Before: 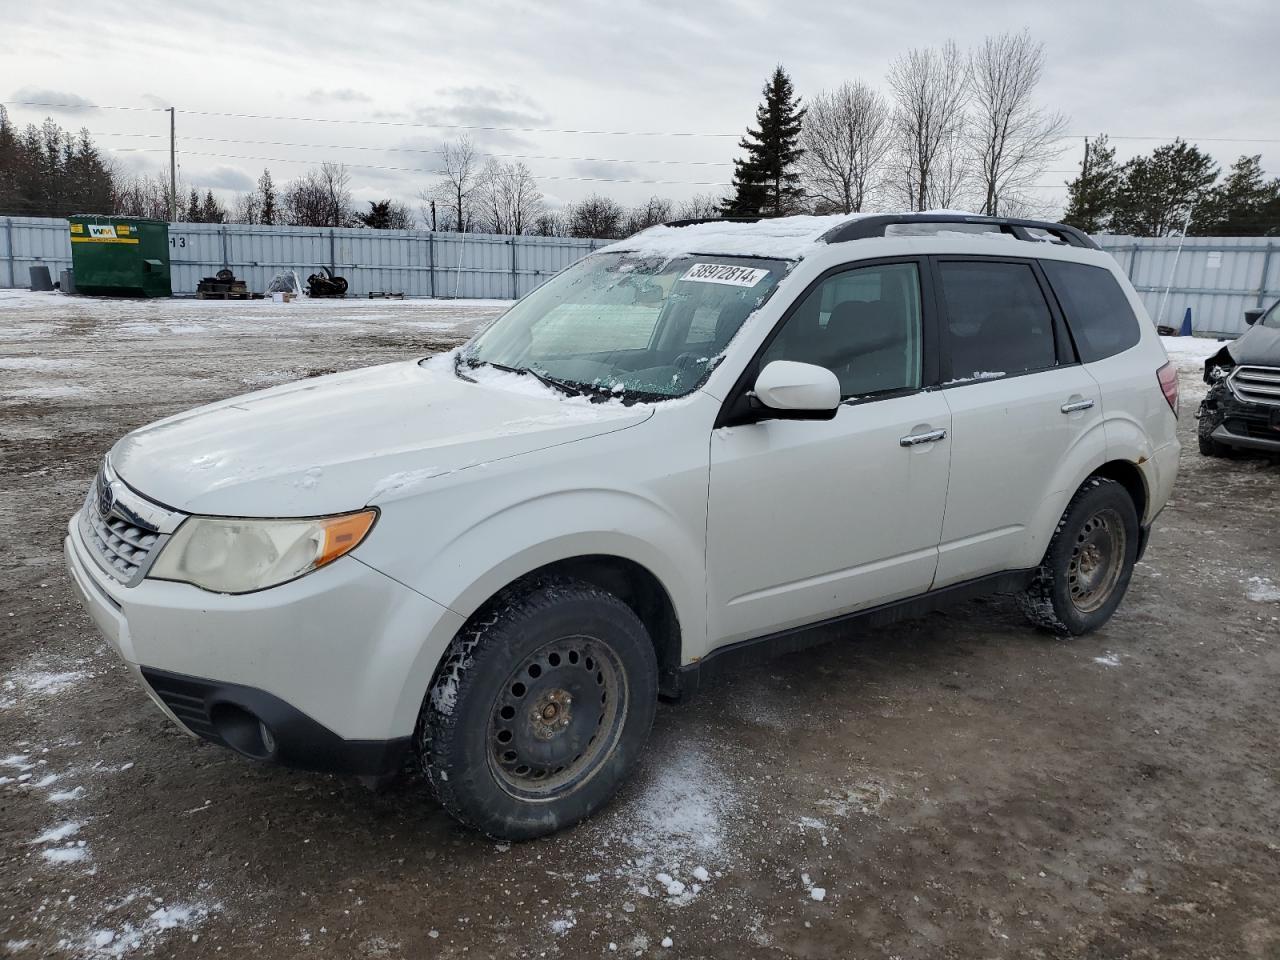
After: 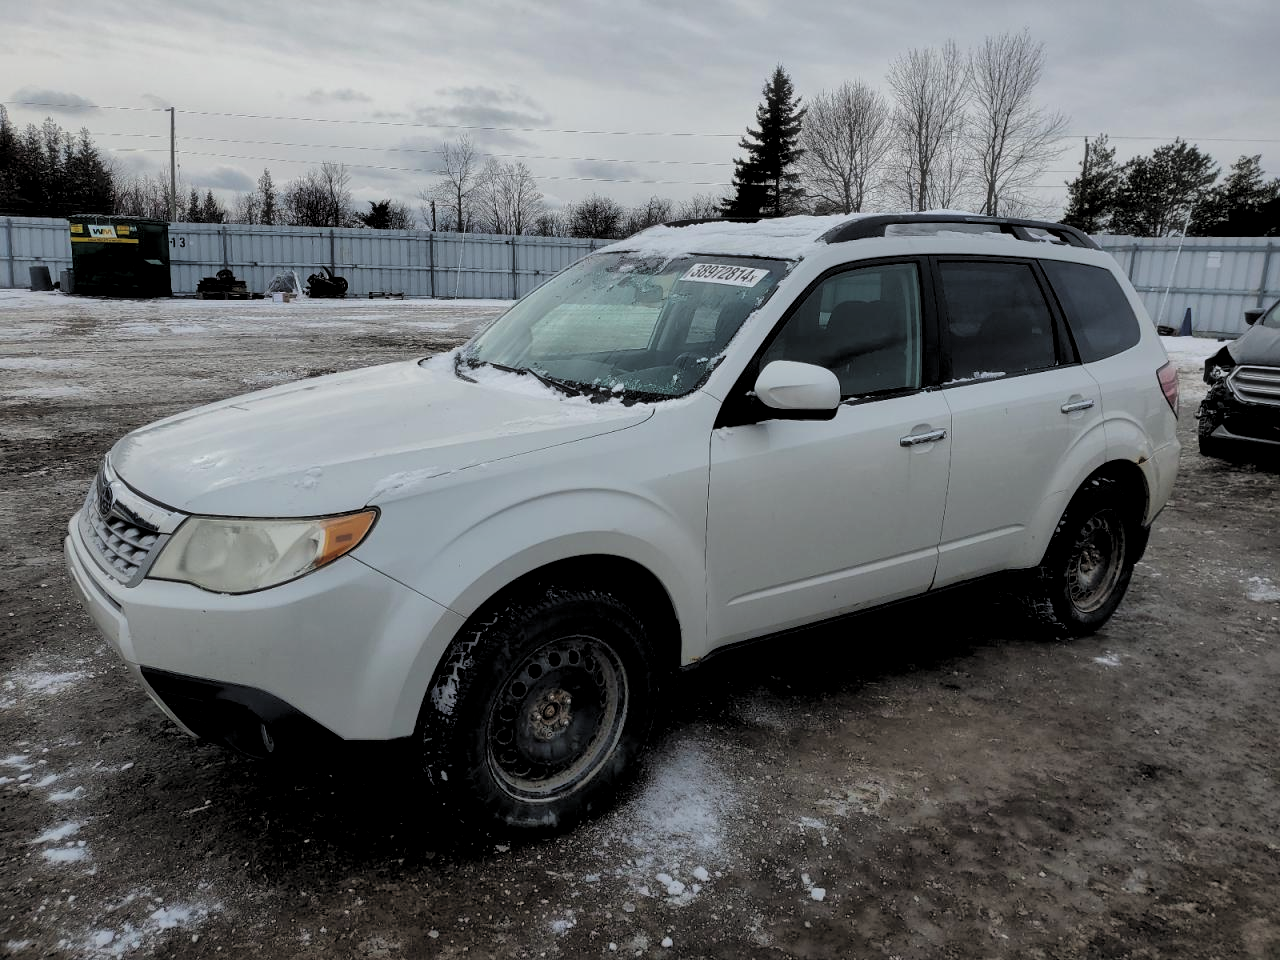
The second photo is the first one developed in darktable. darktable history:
shadows and highlights: on, module defaults
filmic rgb: black relative exposure -7.78 EV, white relative exposure 4.37 EV, hardness 3.75, latitude 49.53%, contrast 1.101, color science v4 (2020)
haze removal: strength -0.076, distance 0.362, compatibility mode true, adaptive false
velvia: strength 15.13%
levels: levels [0.101, 0.578, 0.953]
